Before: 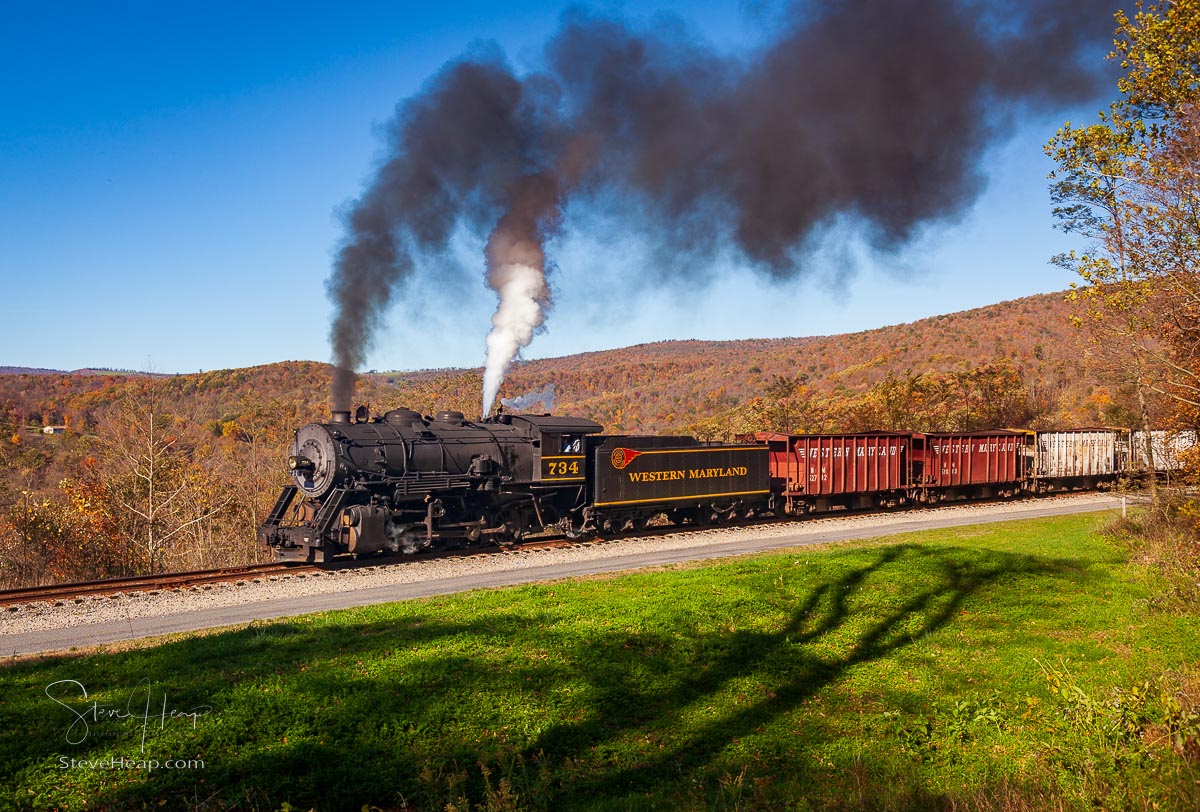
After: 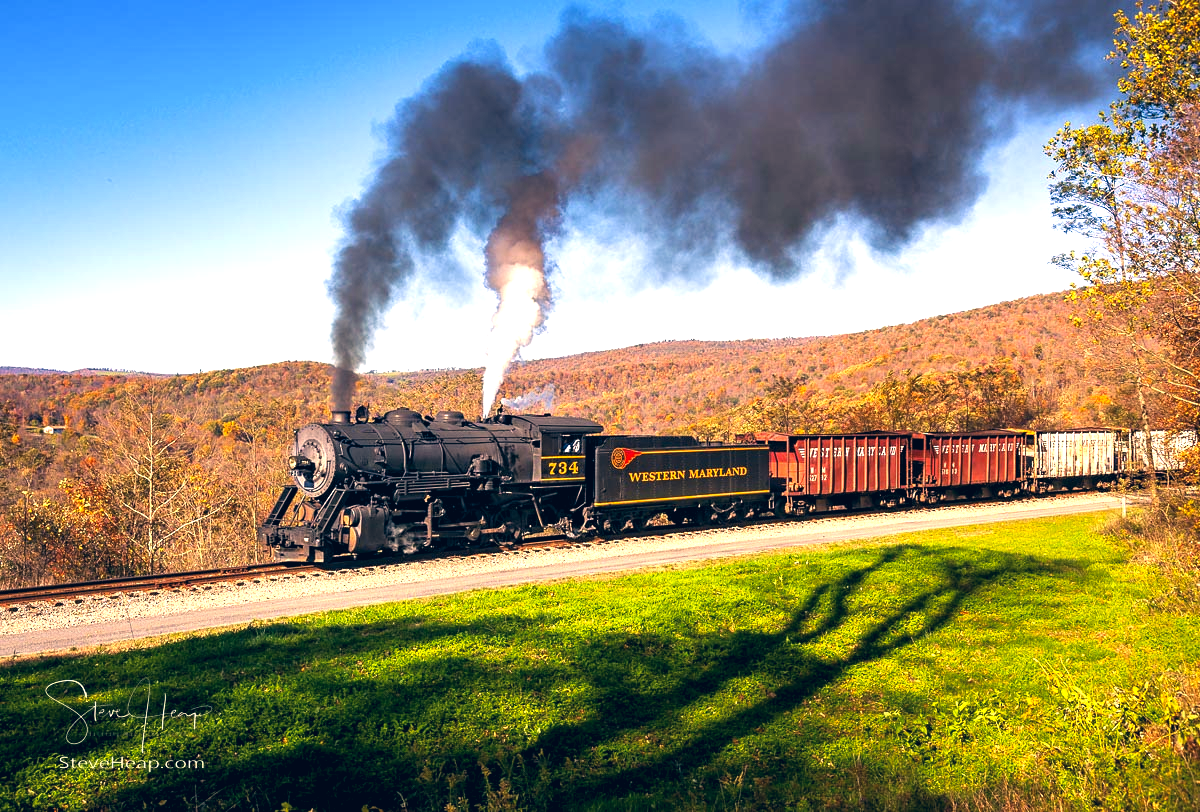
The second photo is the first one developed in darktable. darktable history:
color correction: highlights a* 10.32, highlights b* 14.81, shadows a* -9.55, shadows b* -15.13
shadows and highlights: radius 331.16, shadows 55.21, highlights -99.55, compress 94.53%, highlights color adjustment 0.44%, soften with gaussian
exposure: exposure 0.794 EV, compensate highlight preservation false
levels: black 0.048%, levels [0.062, 0.494, 0.925]
